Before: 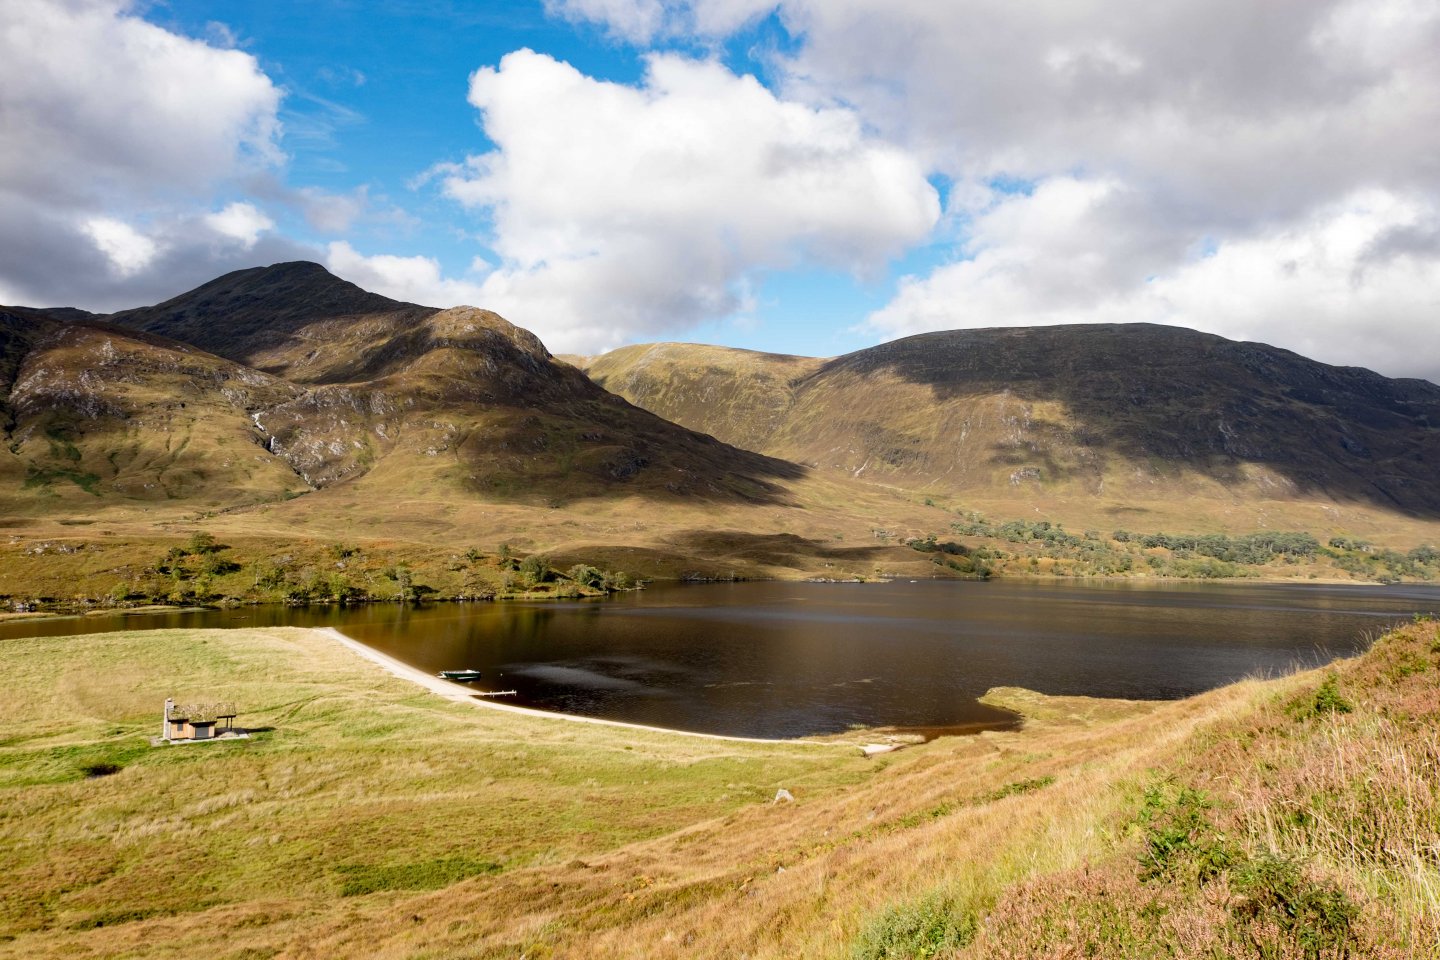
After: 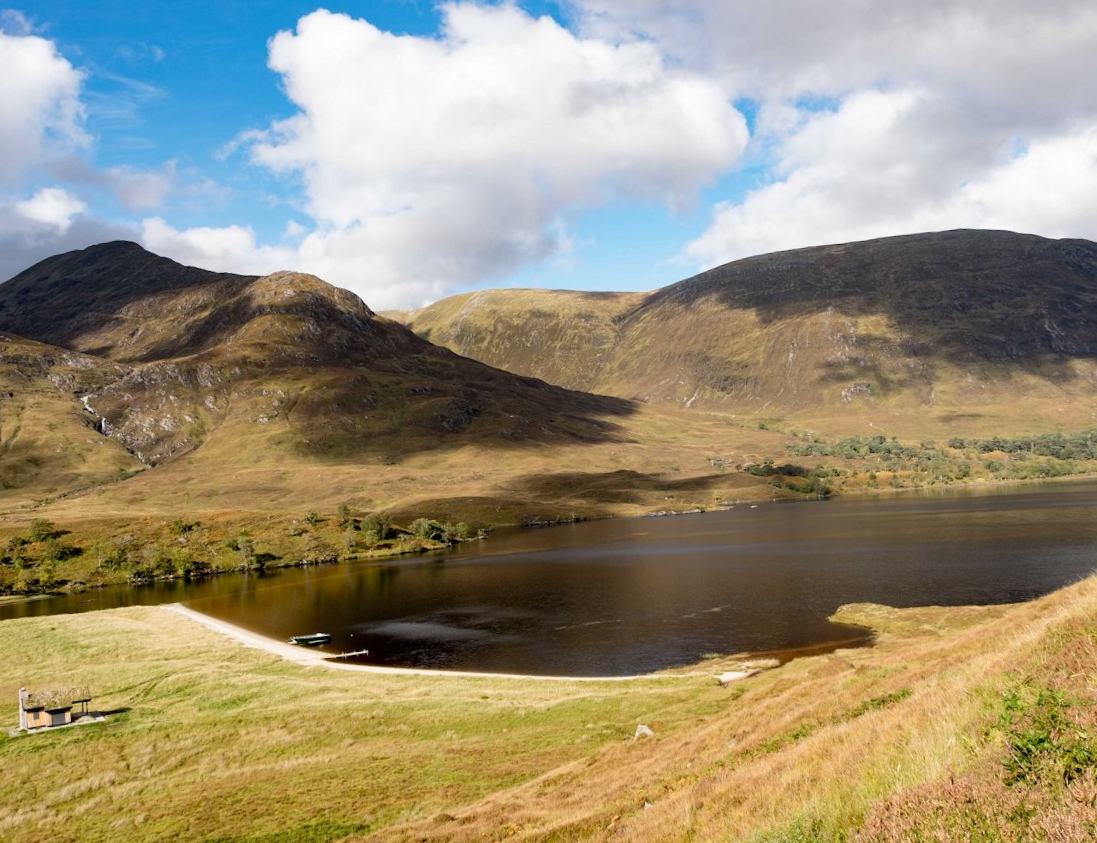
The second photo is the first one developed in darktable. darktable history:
crop and rotate: left 9.597%, right 10.195%
rotate and perspective: rotation -5°, crop left 0.05, crop right 0.952, crop top 0.11, crop bottom 0.89
